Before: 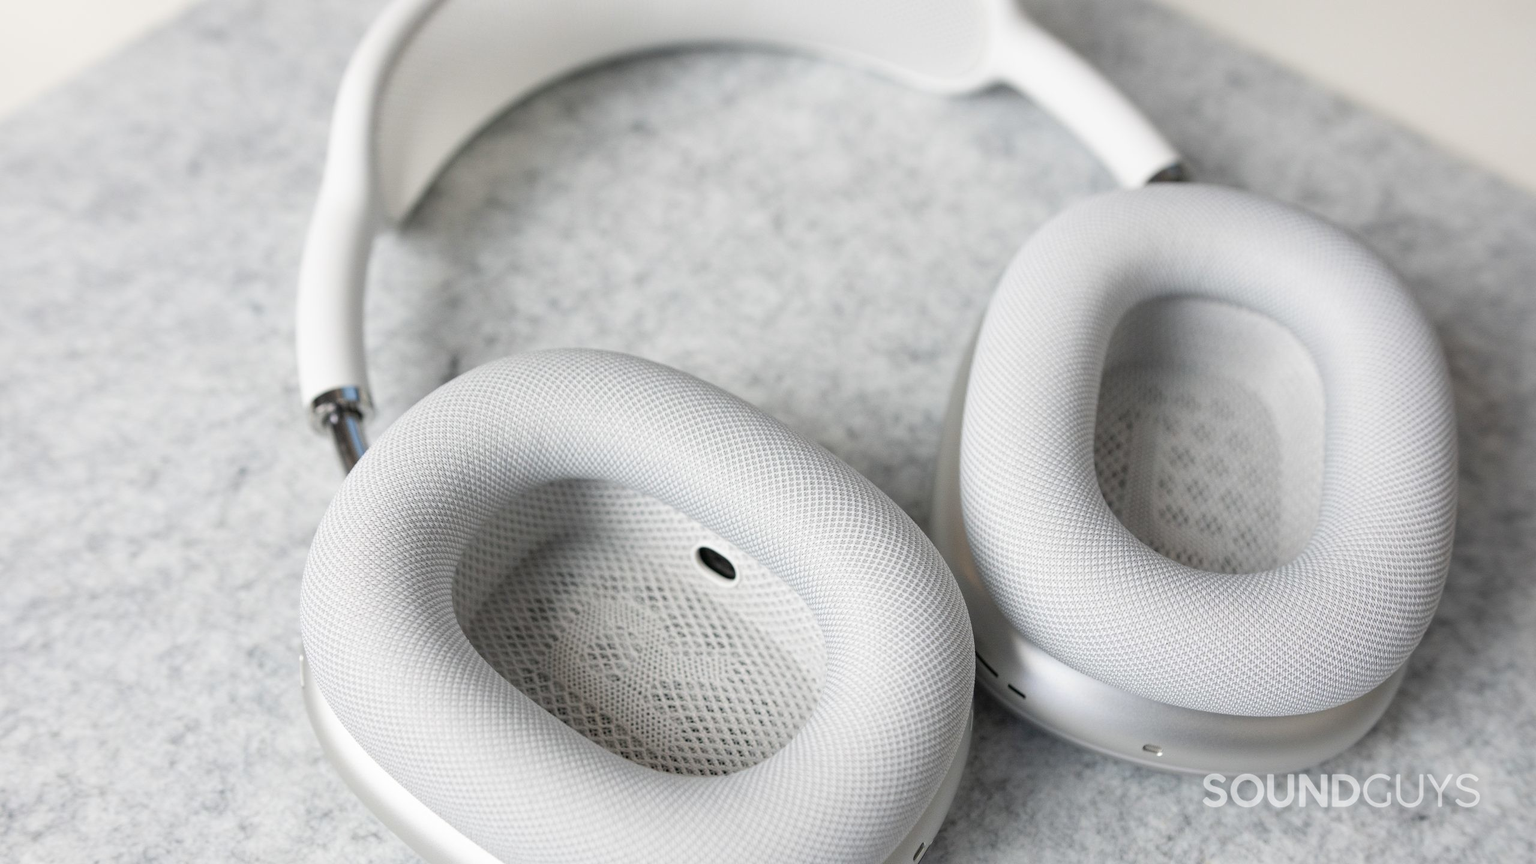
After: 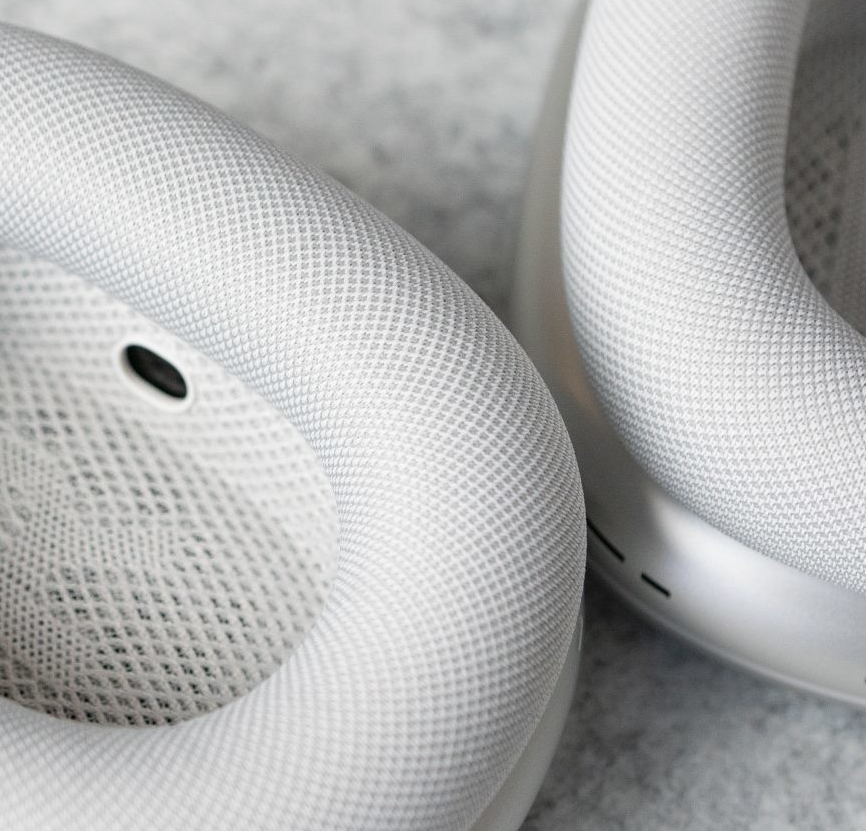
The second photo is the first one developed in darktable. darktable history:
crop: left 40.606%, top 39.433%, right 25.555%, bottom 2.797%
